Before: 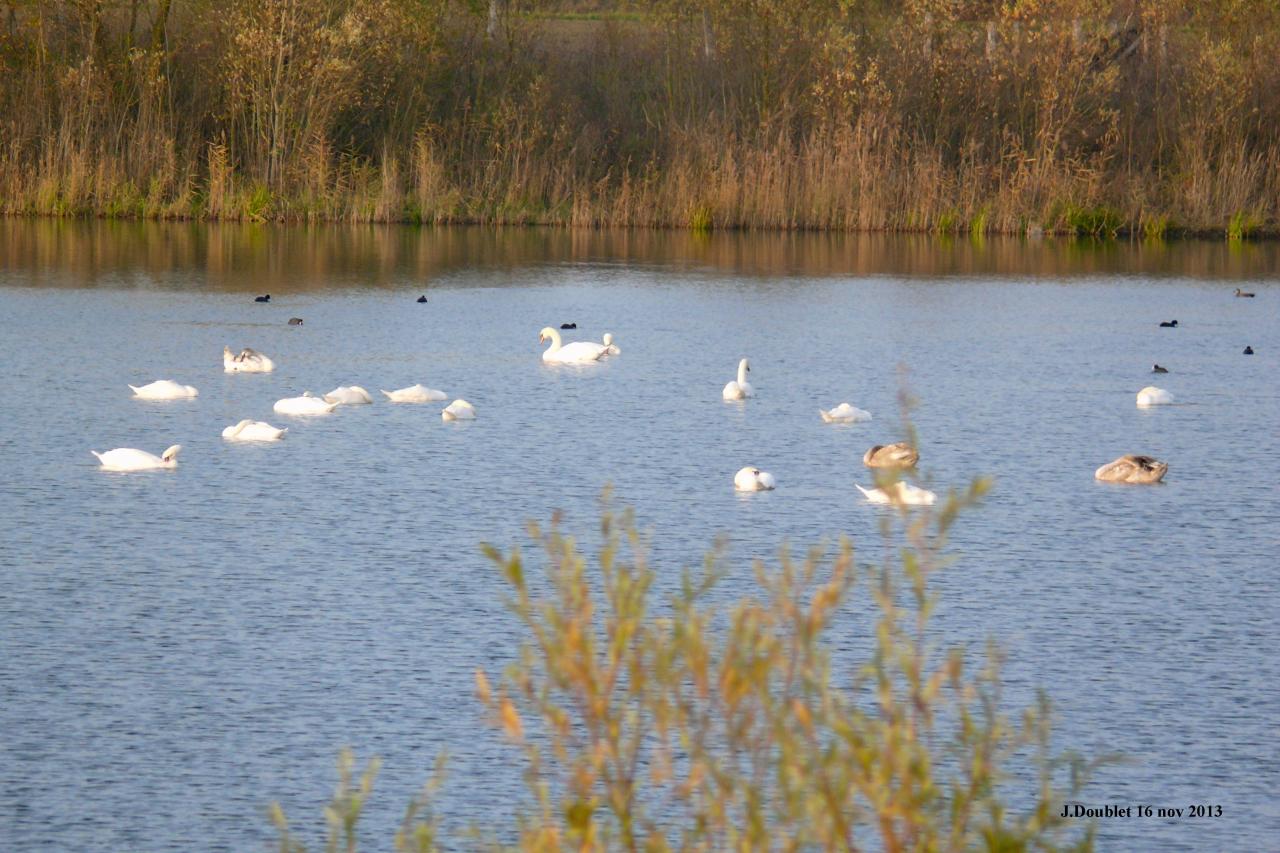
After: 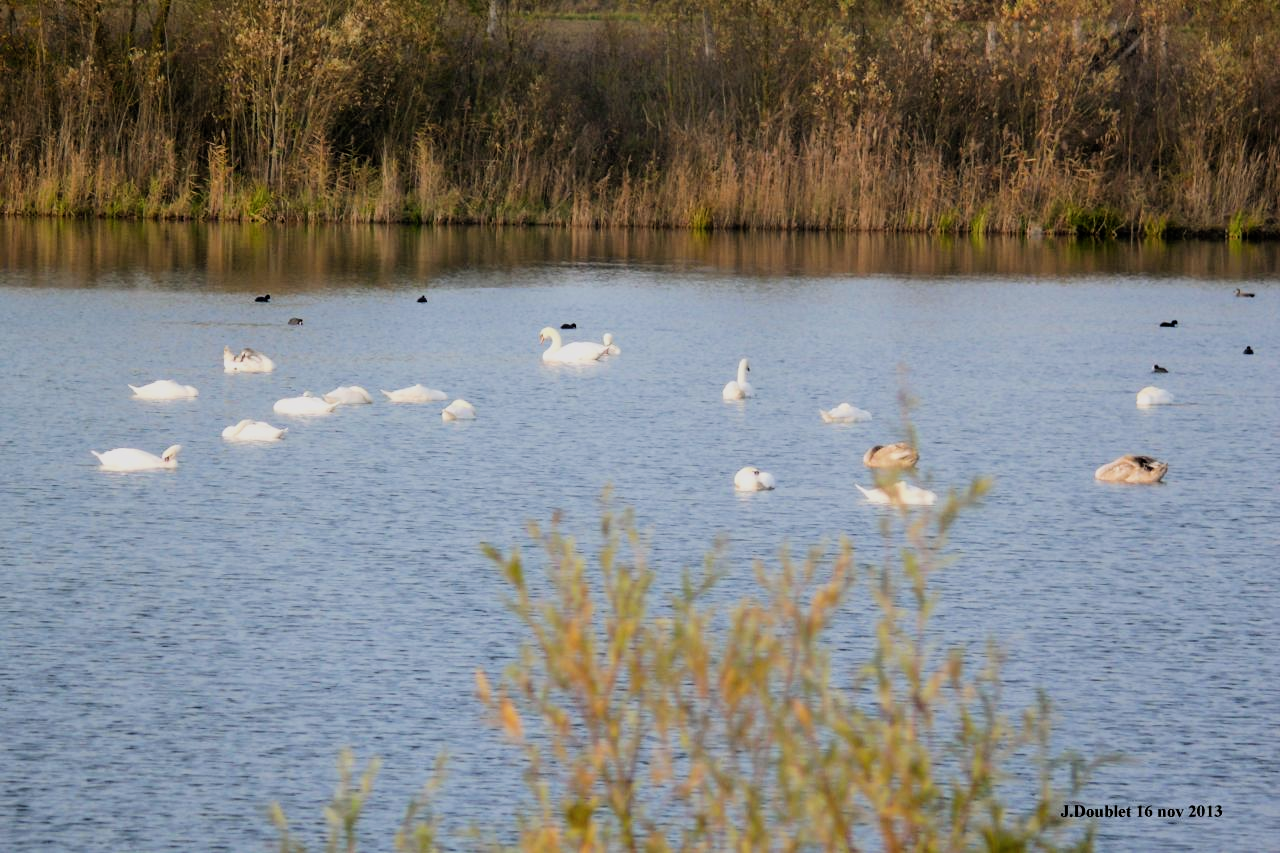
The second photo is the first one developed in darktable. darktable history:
color balance rgb: on, module defaults
filmic rgb: black relative exposure -5 EV, hardness 2.88, contrast 1.3, highlights saturation mix -10%
